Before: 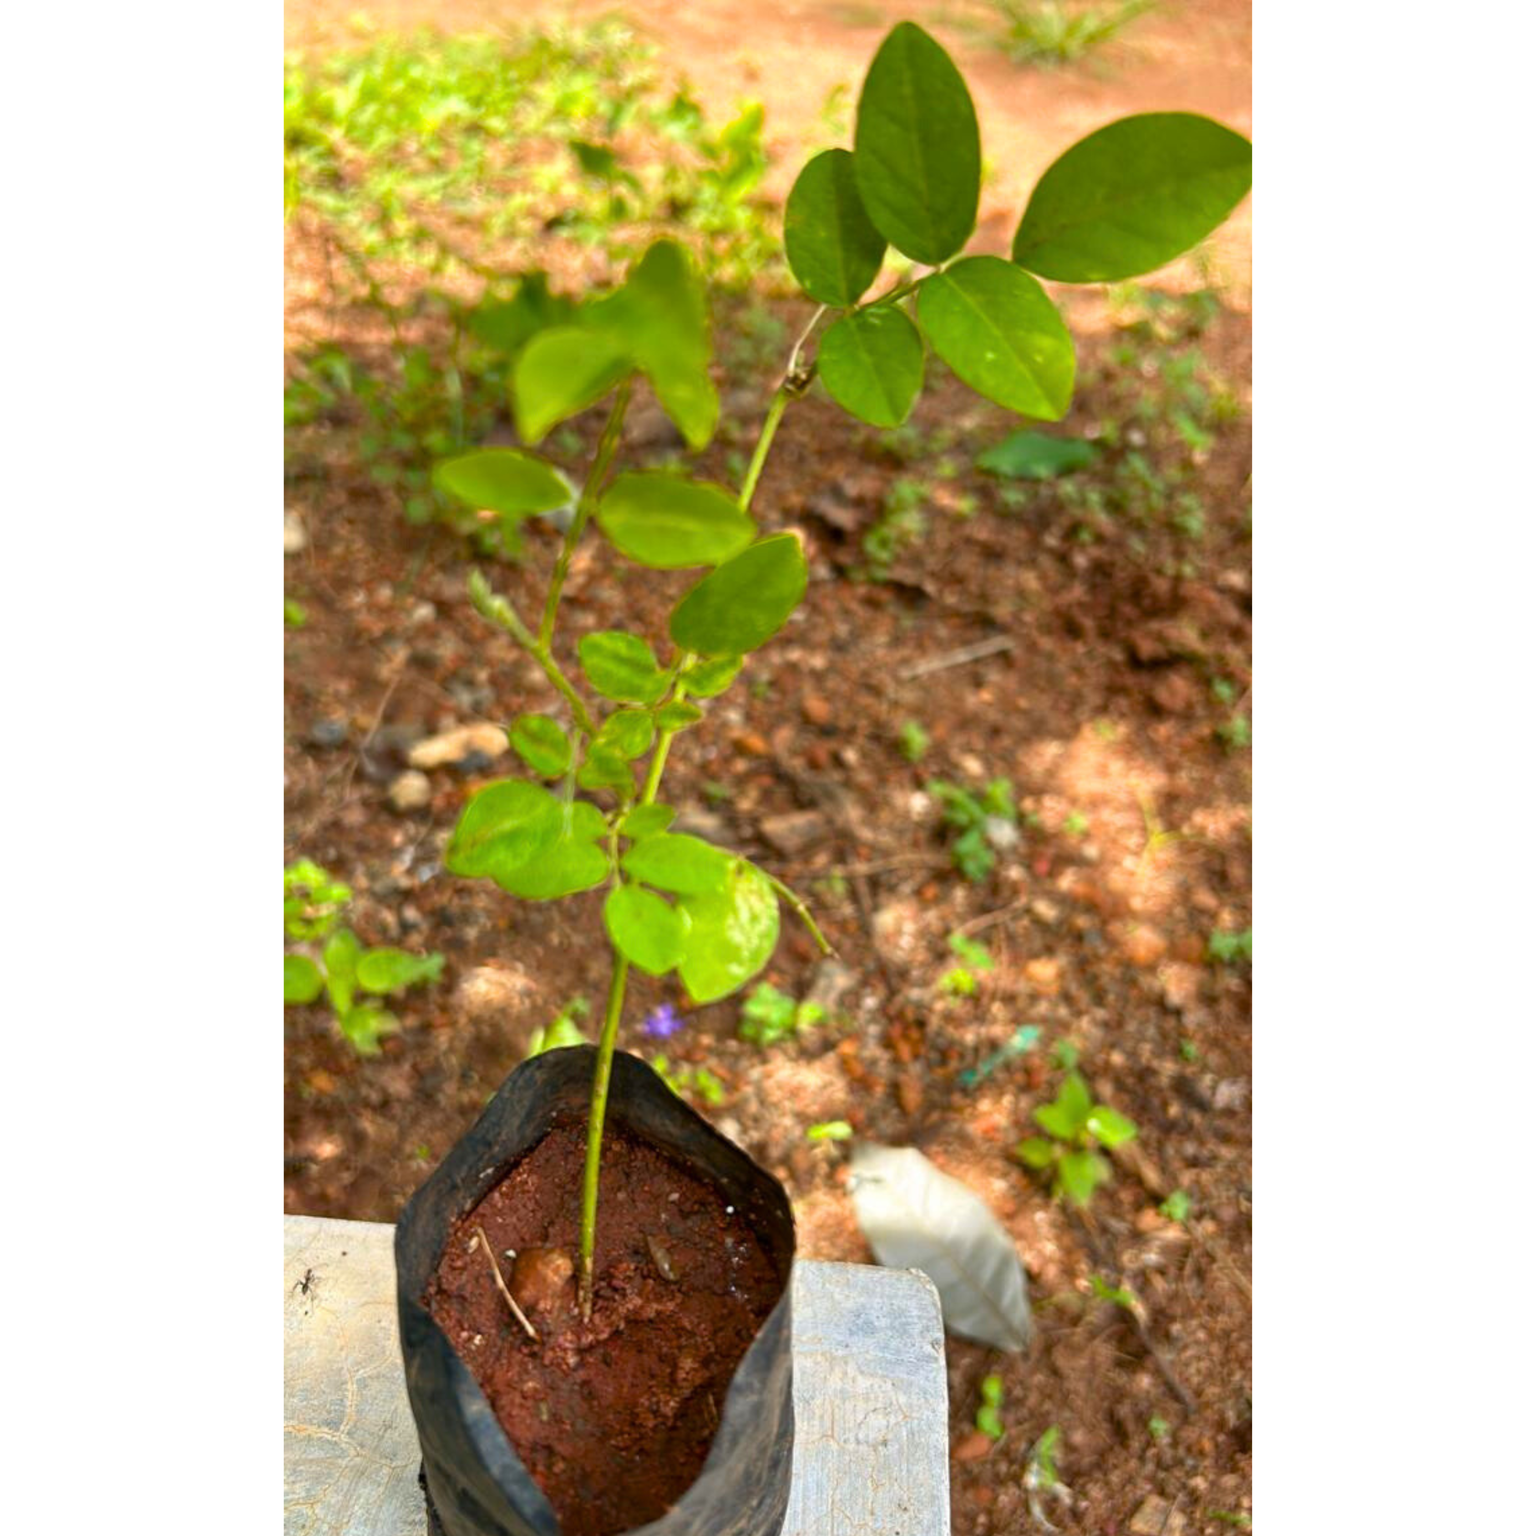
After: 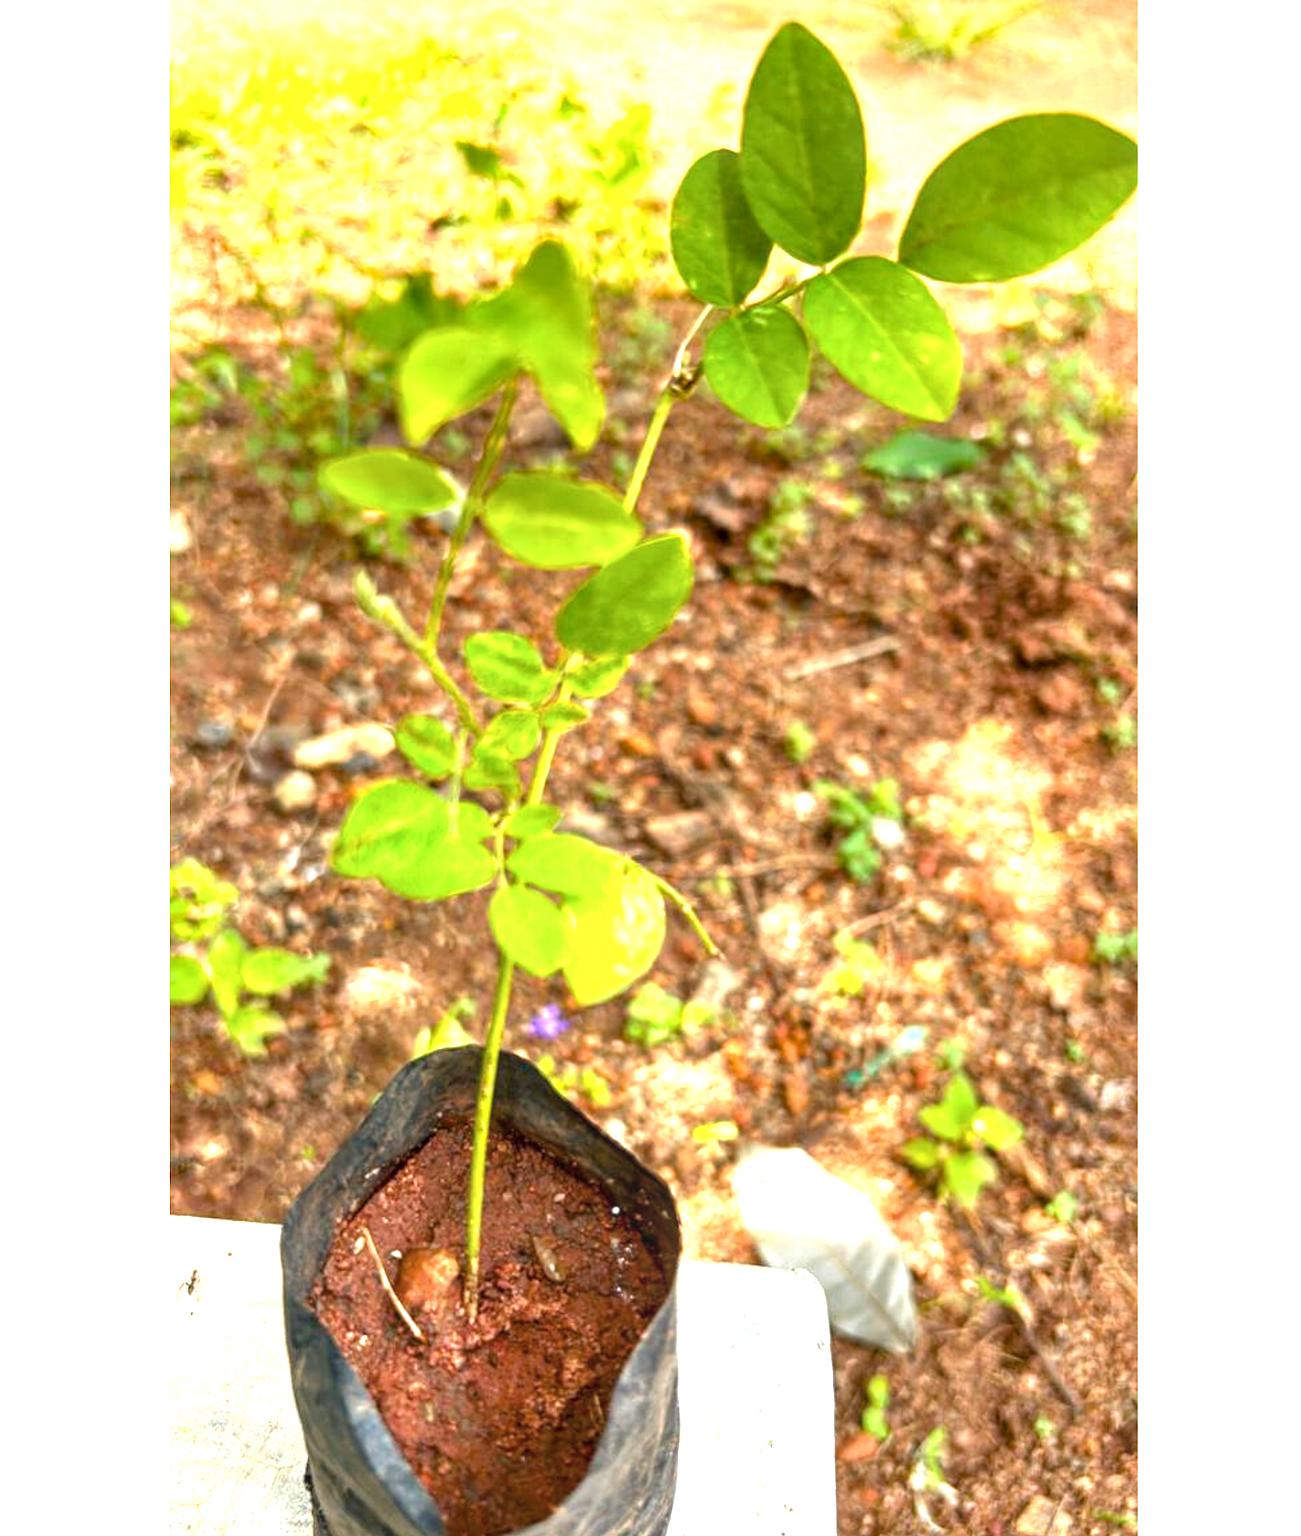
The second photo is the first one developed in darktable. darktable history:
crop: left 7.482%, right 7.82%
exposure: exposure 1.141 EV, compensate highlight preservation false
local contrast: detail 130%
